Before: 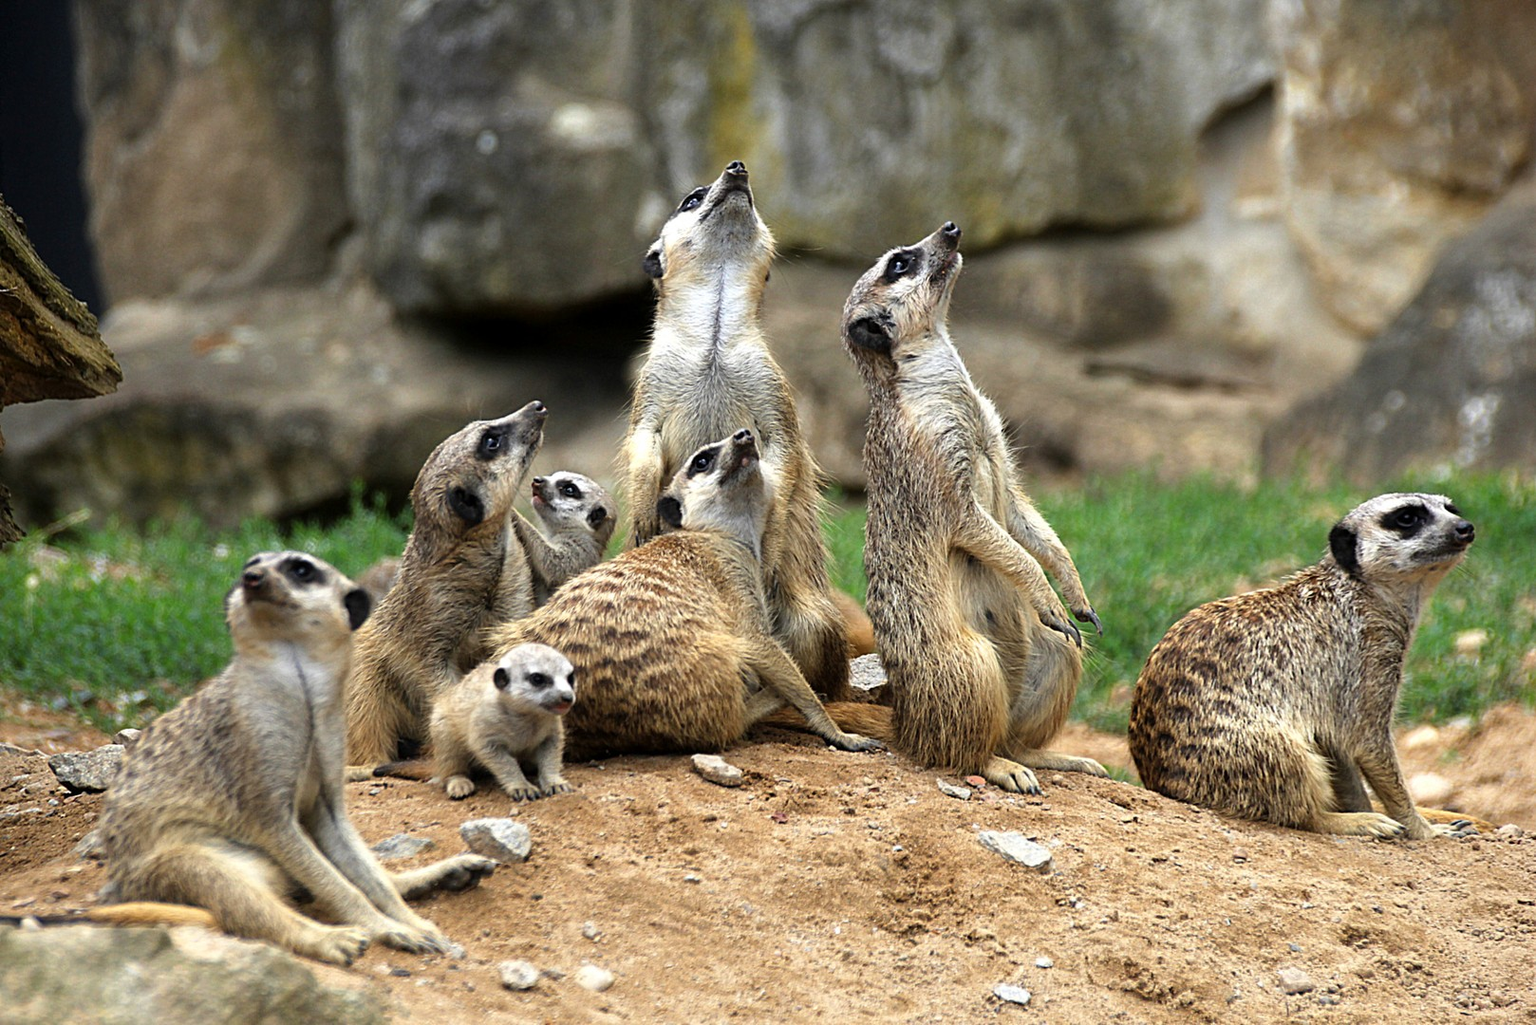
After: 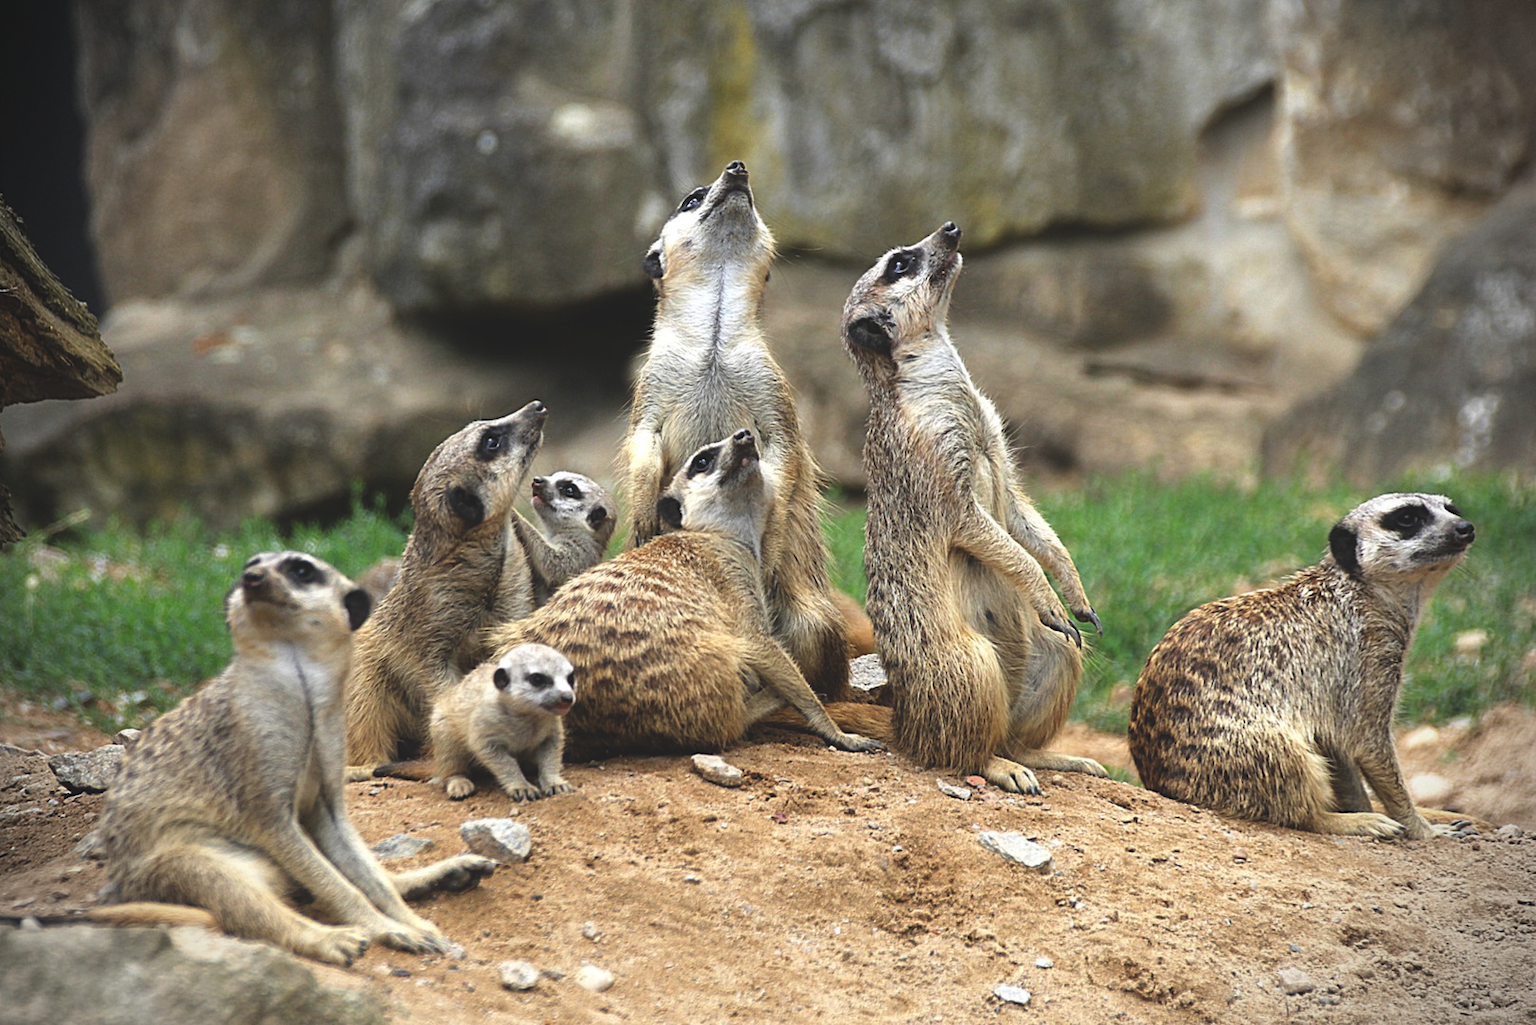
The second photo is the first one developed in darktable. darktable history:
vignetting: fall-off start 75.11%, width/height ratio 1.084, dithering 16-bit output, unbound false
exposure: black level correction -0.015, compensate highlight preservation false
